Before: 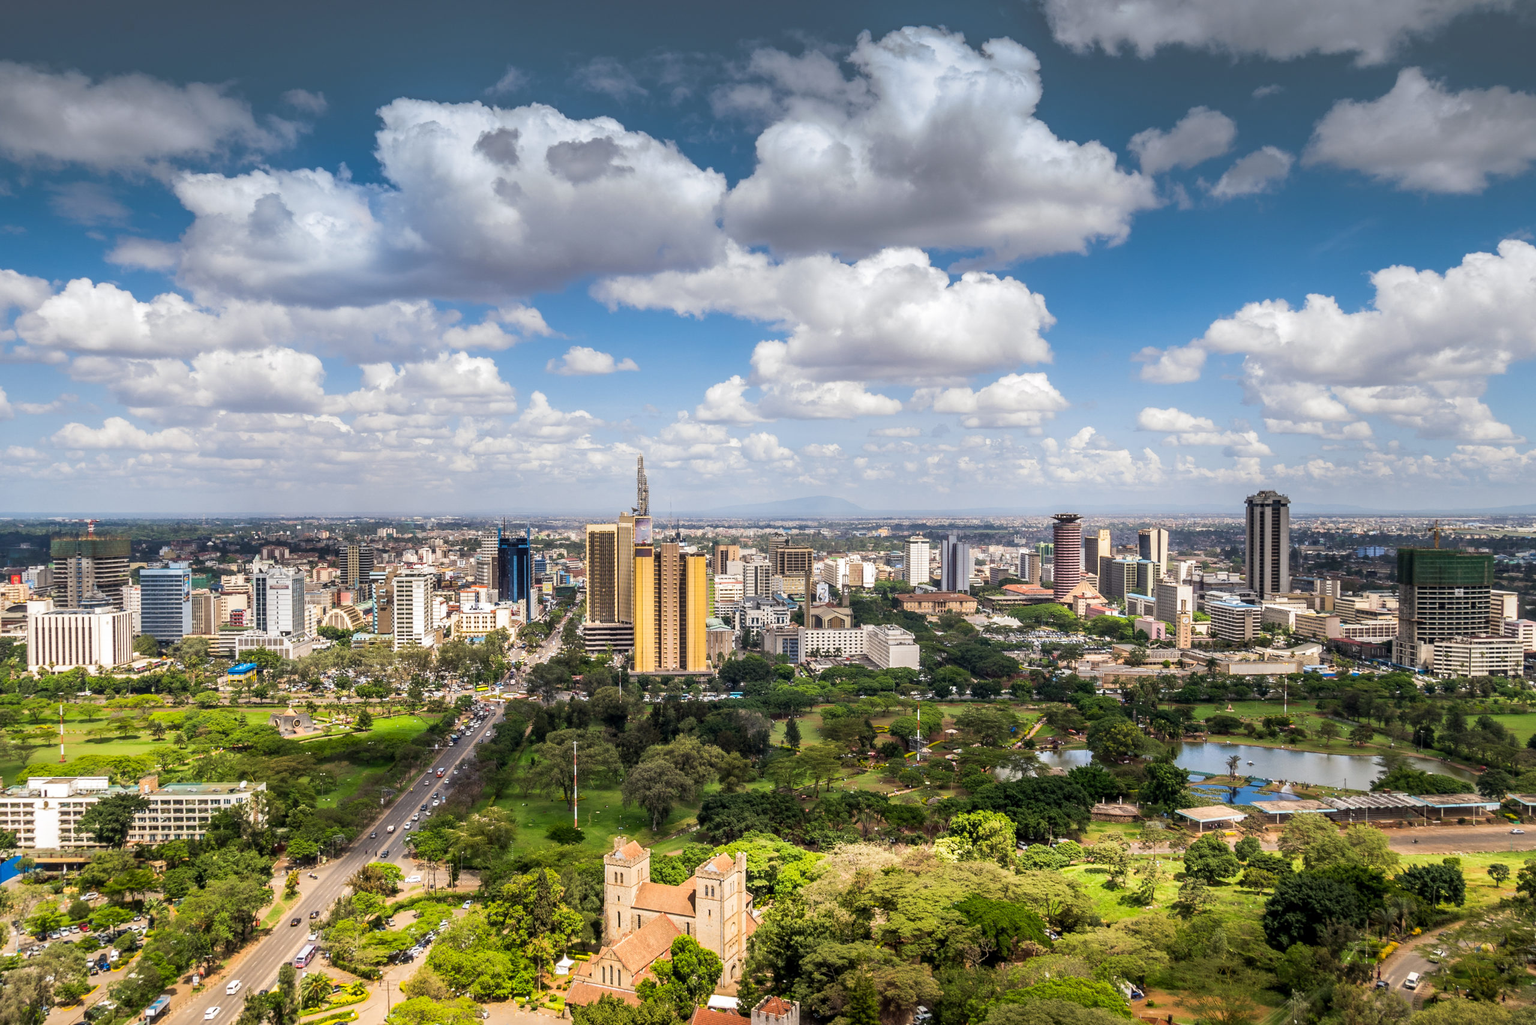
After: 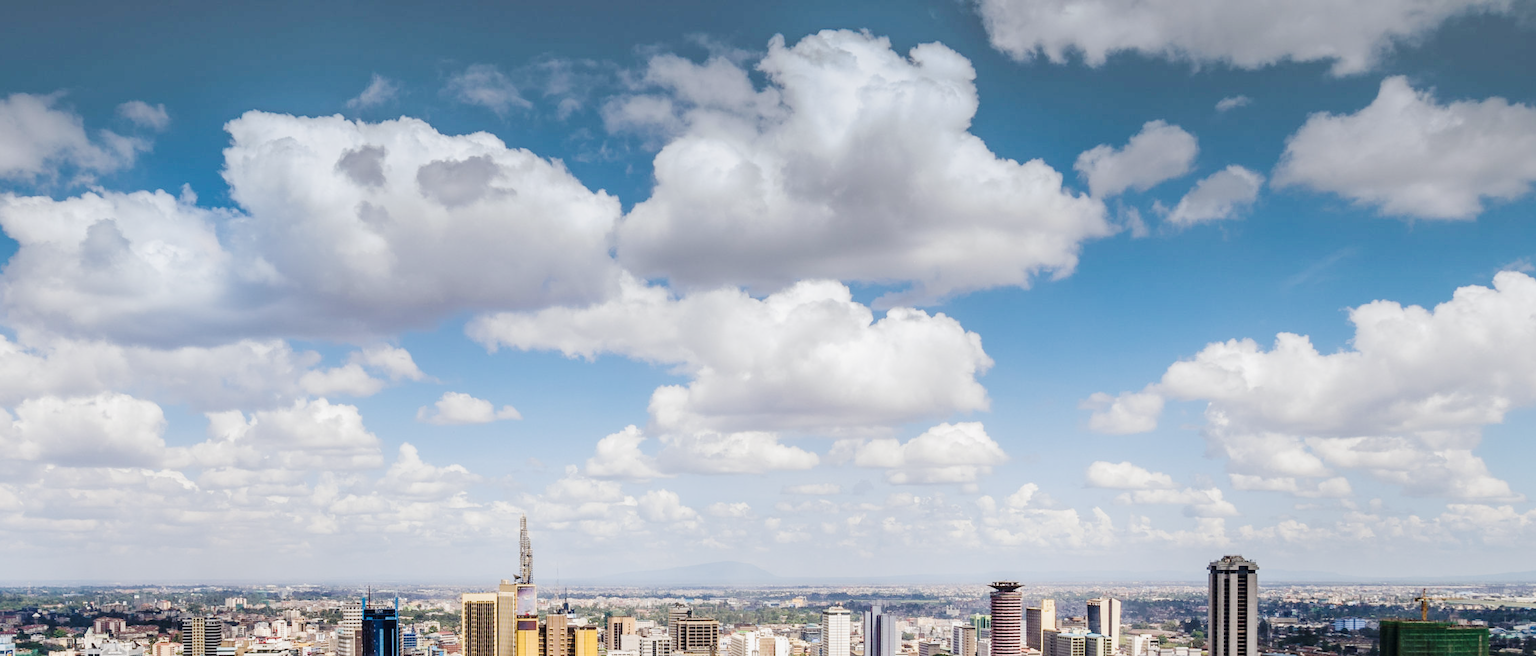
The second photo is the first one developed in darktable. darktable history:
crop and rotate: left 11.618%, bottom 43.356%
tone curve: curves: ch0 [(0.014, 0) (0.13, 0.09) (0.227, 0.211) (0.33, 0.395) (0.494, 0.615) (0.662, 0.76) (0.795, 0.846) (1, 0.969)]; ch1 [(0, 0) (0.366, 0.367) (0.447, 0.416) (0.473, 0.484) (0.504, 0.502) (0.525, 0.518) (0.564, 0.601) (0.634, 0.66) (0.746, 0.804) (1, 1)]; ch2 [(0, 0) (0.333, 0.346) (0.375, 0.375) (0.424, 0.43) (0.476, 0.498) (0.496, 0.505) (0.517, 0.522) (0.548, 0.548) (0.579, 0.618) (0.651, 0.674) (0.688, 0.728) (1, 1)], preserve colors none
